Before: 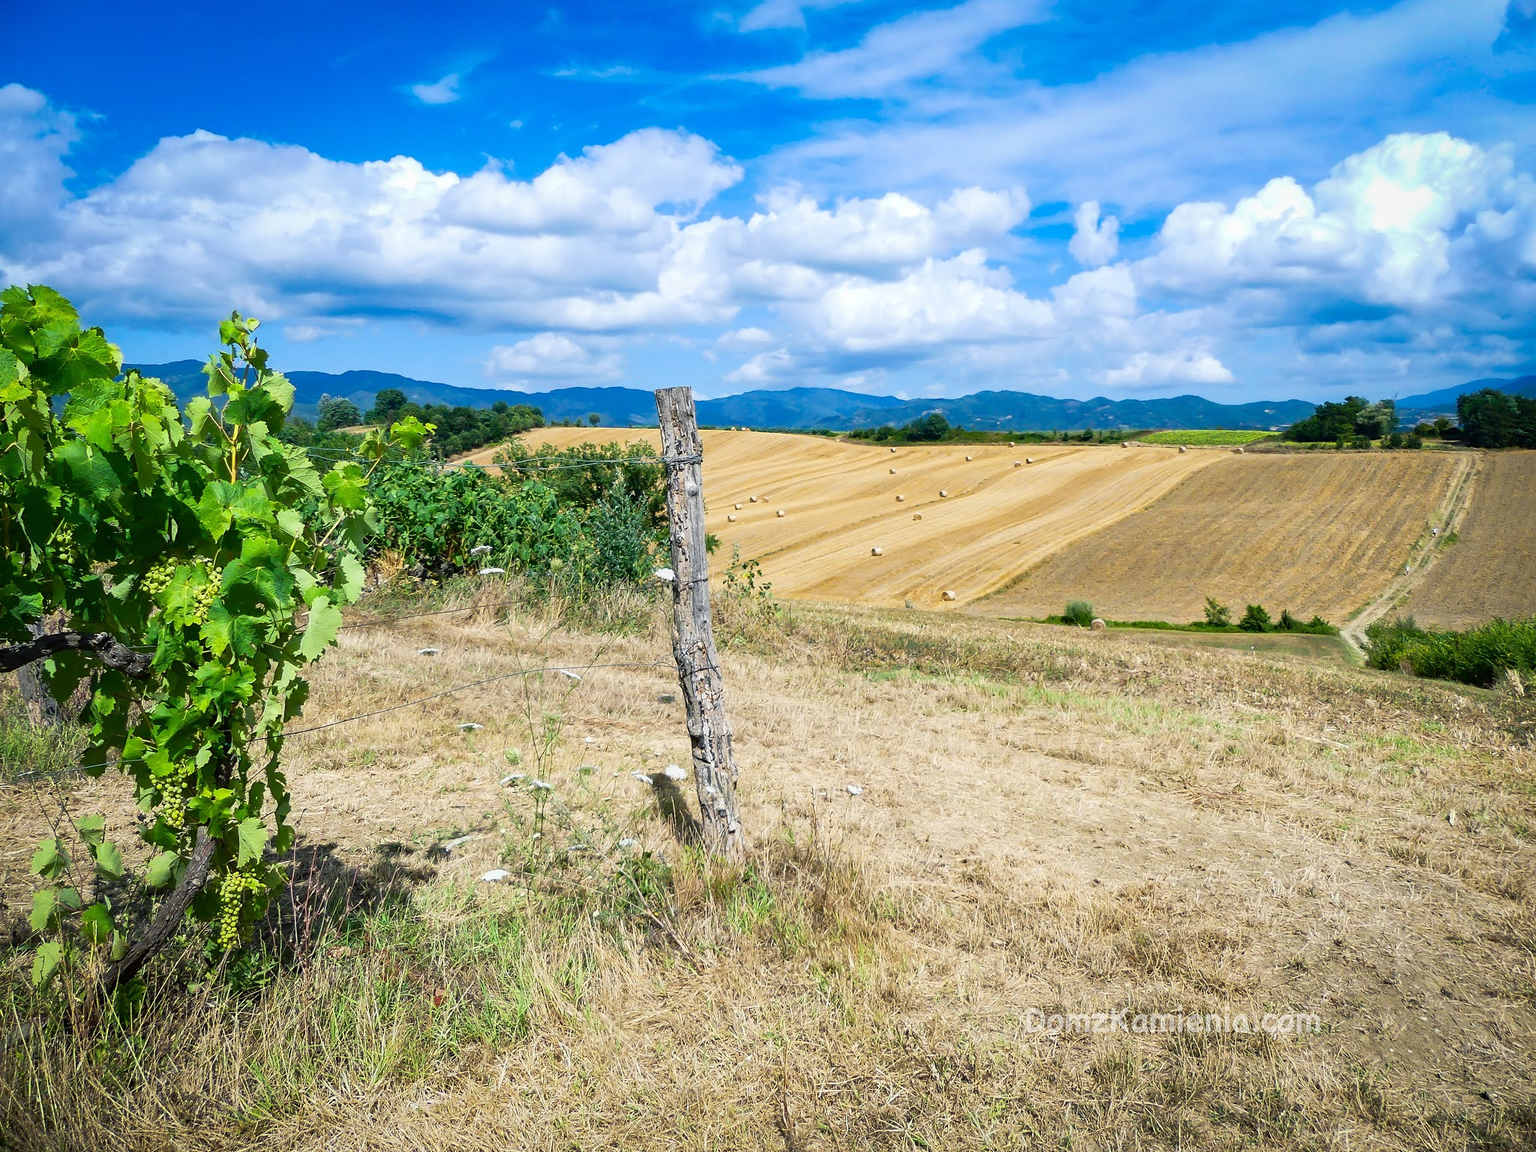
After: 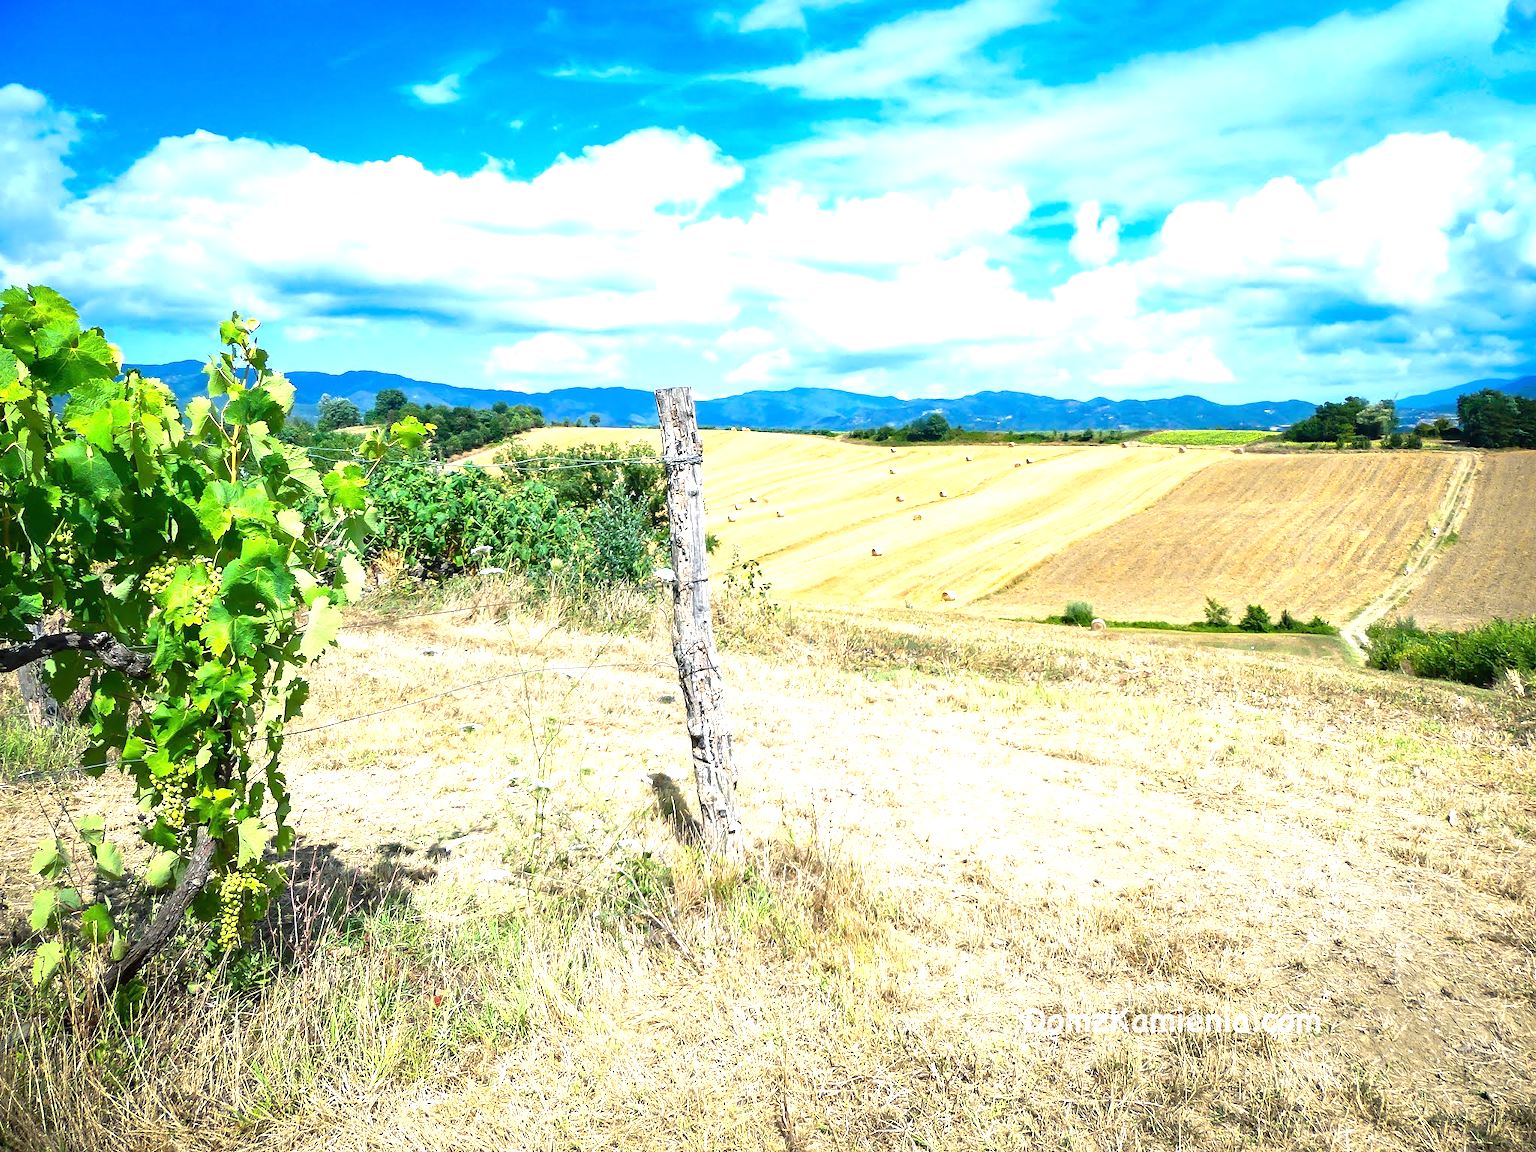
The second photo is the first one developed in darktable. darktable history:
exposure: exposure 1.148 EV, compensate highlight preservation false
